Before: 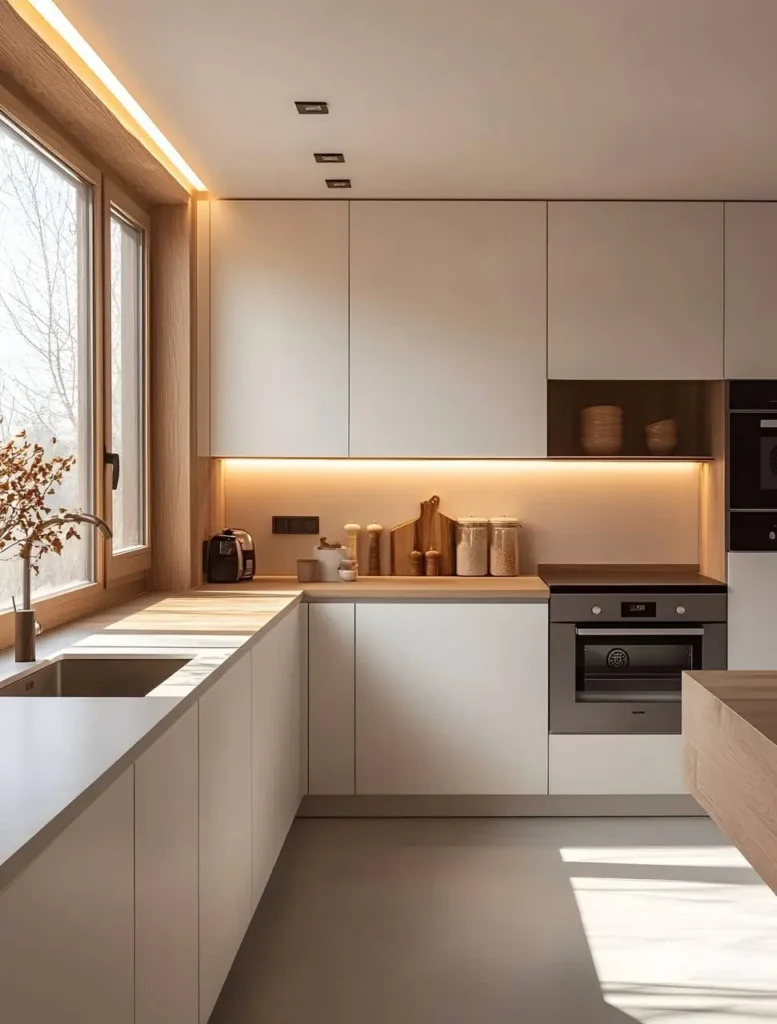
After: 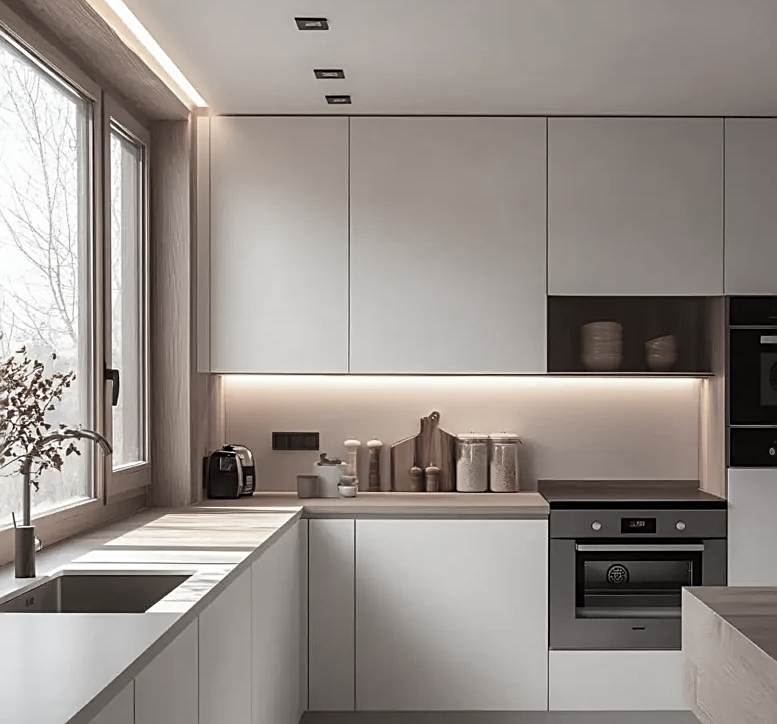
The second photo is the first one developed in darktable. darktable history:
color zones: curves: ch1 [(0.24, 0.634) (0.75, 0.5)]; ch2 [(0.253, 0.437) (0.745, 0.491)], mix 102.12%
sharpen: on, module defaults
crop and rotate: top 8.293%, bottom 20.996%
color correction: saturation 0.2
